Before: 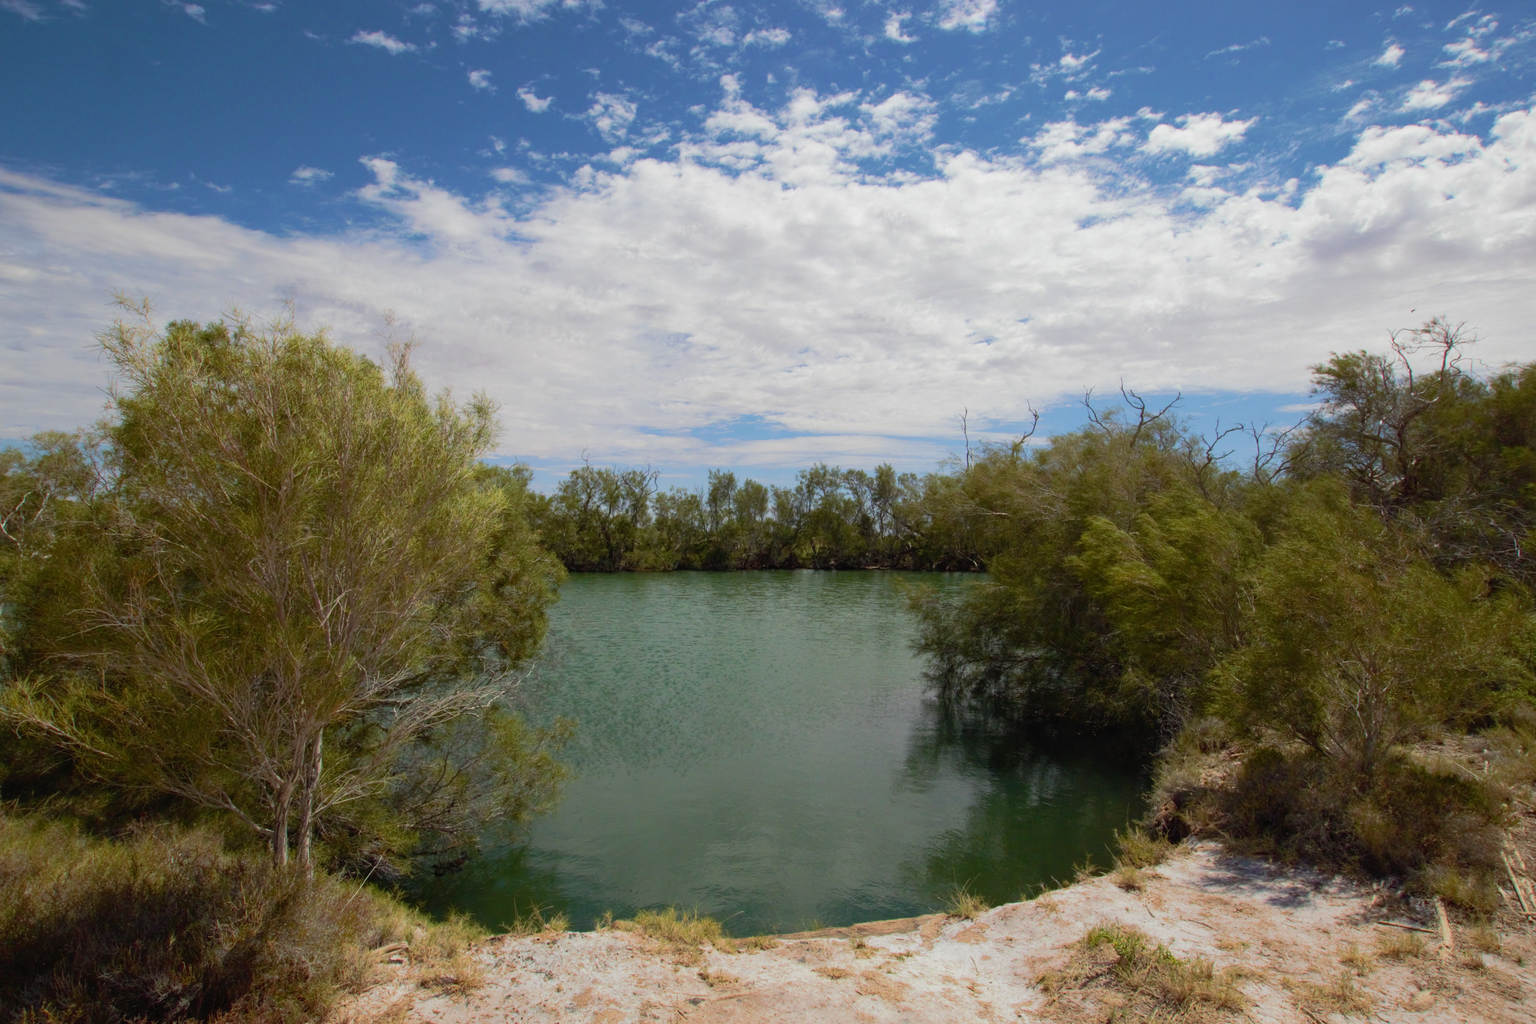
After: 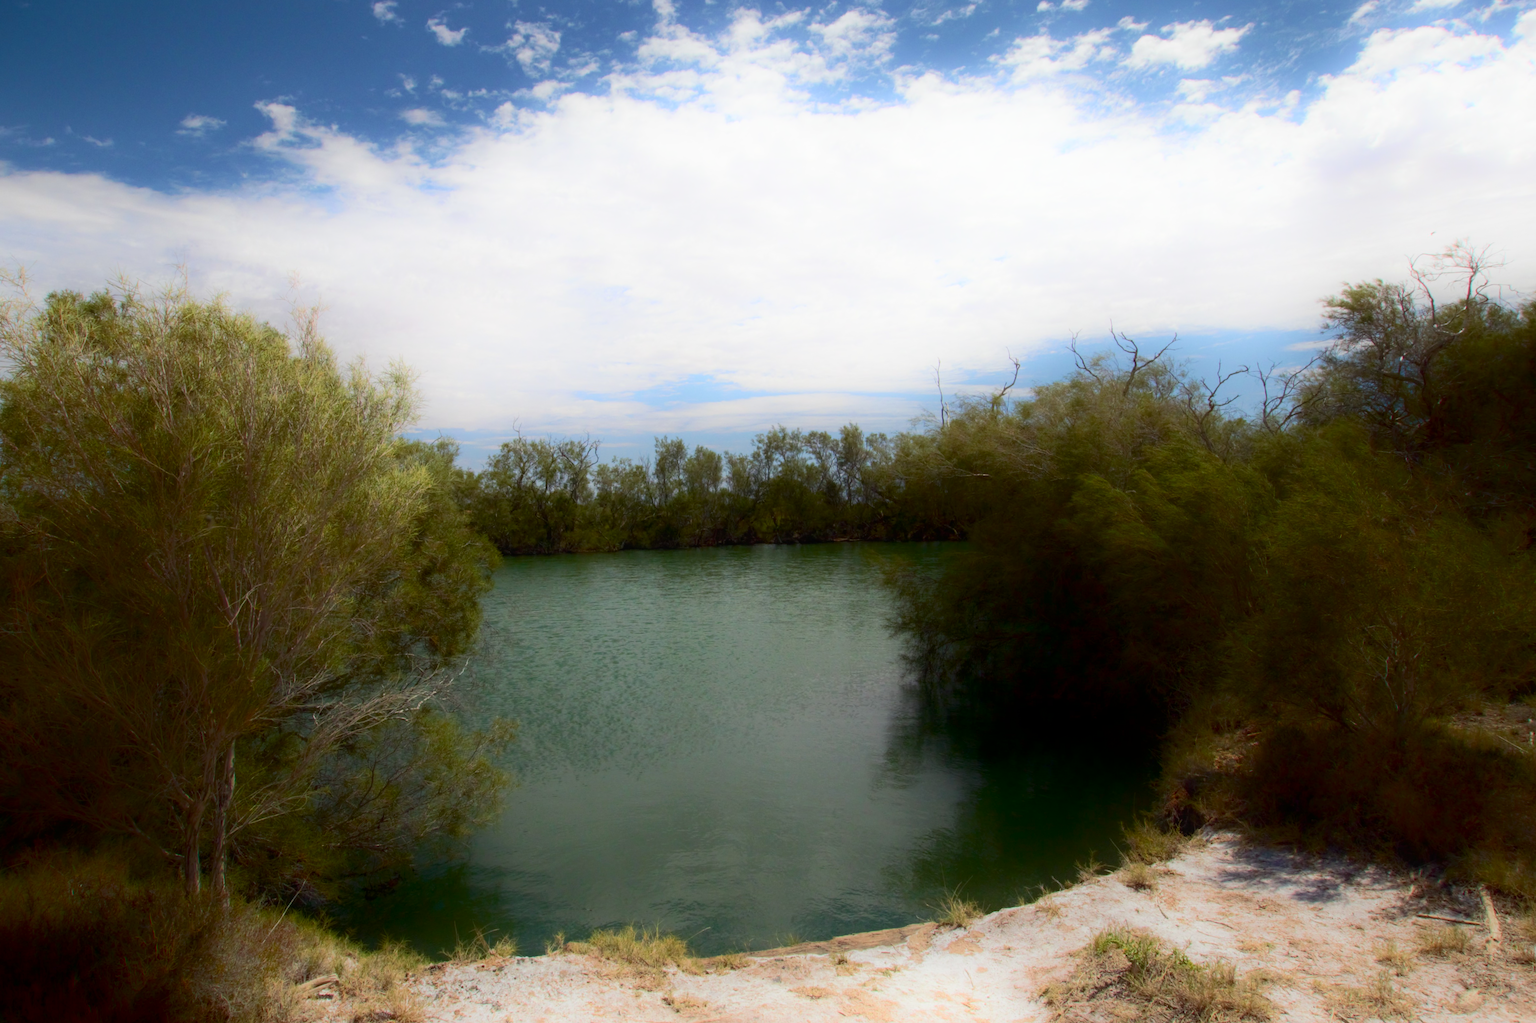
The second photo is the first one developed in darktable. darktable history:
crop and rotate: angle 1.96°, left 5.673%, top 5.673%
shadows and highlights: shadows -90, highlights 90, soften with gaussian
